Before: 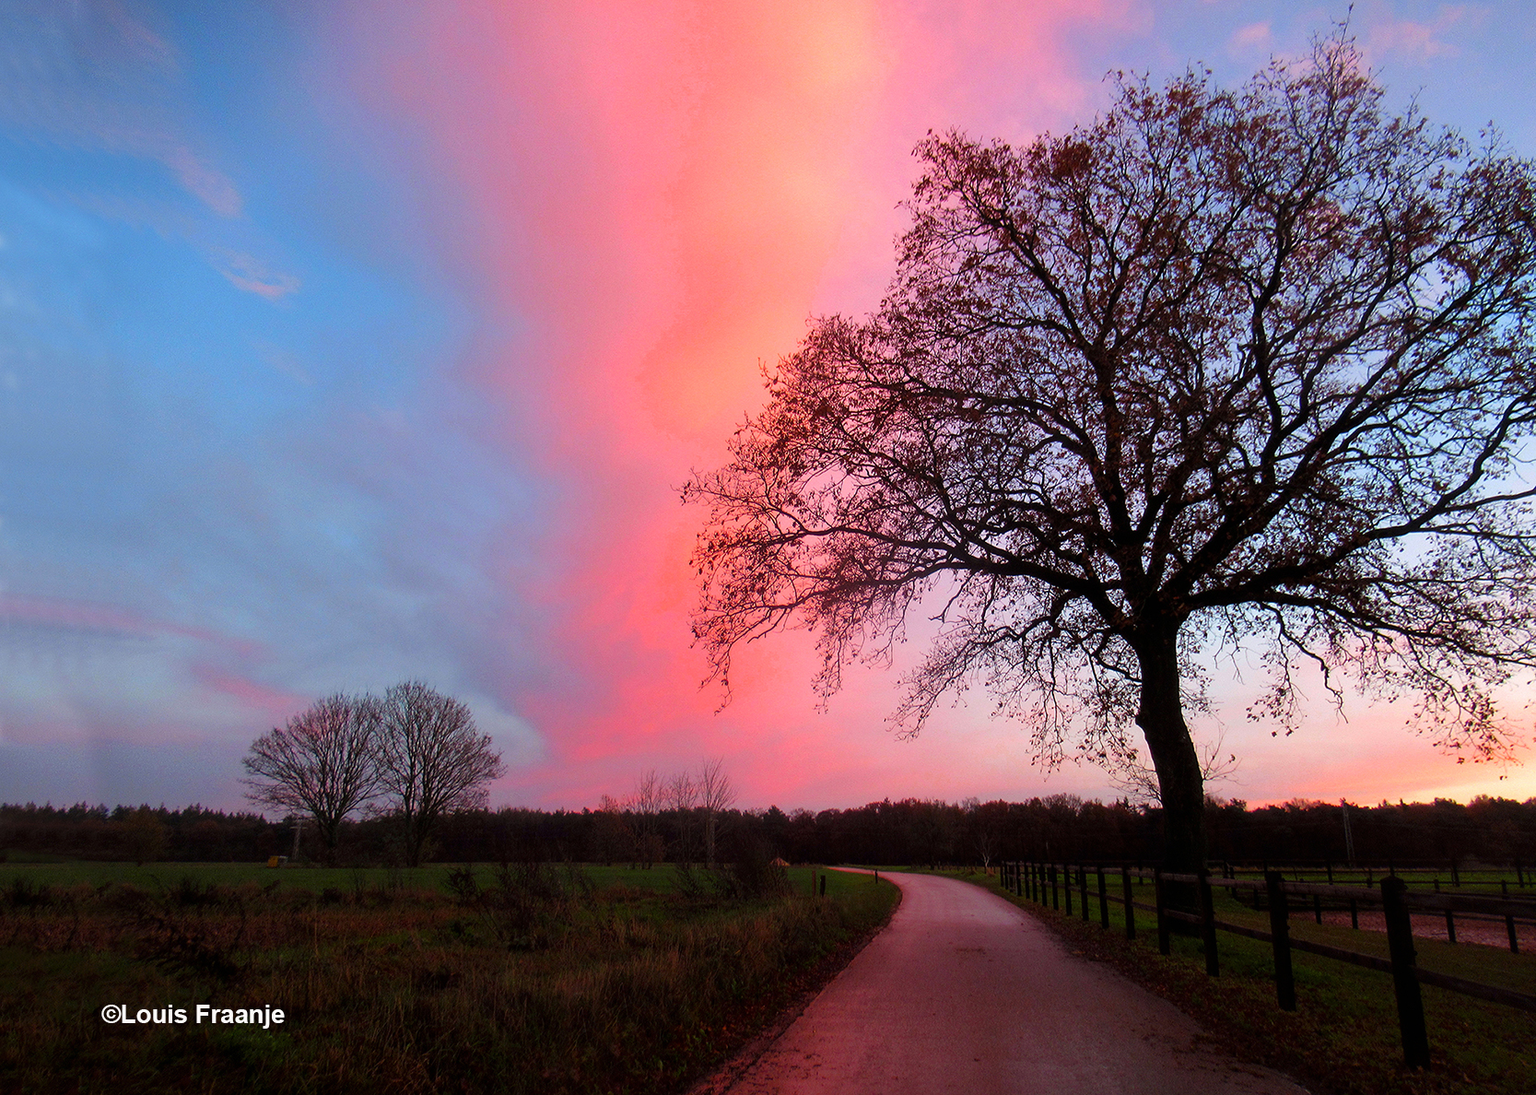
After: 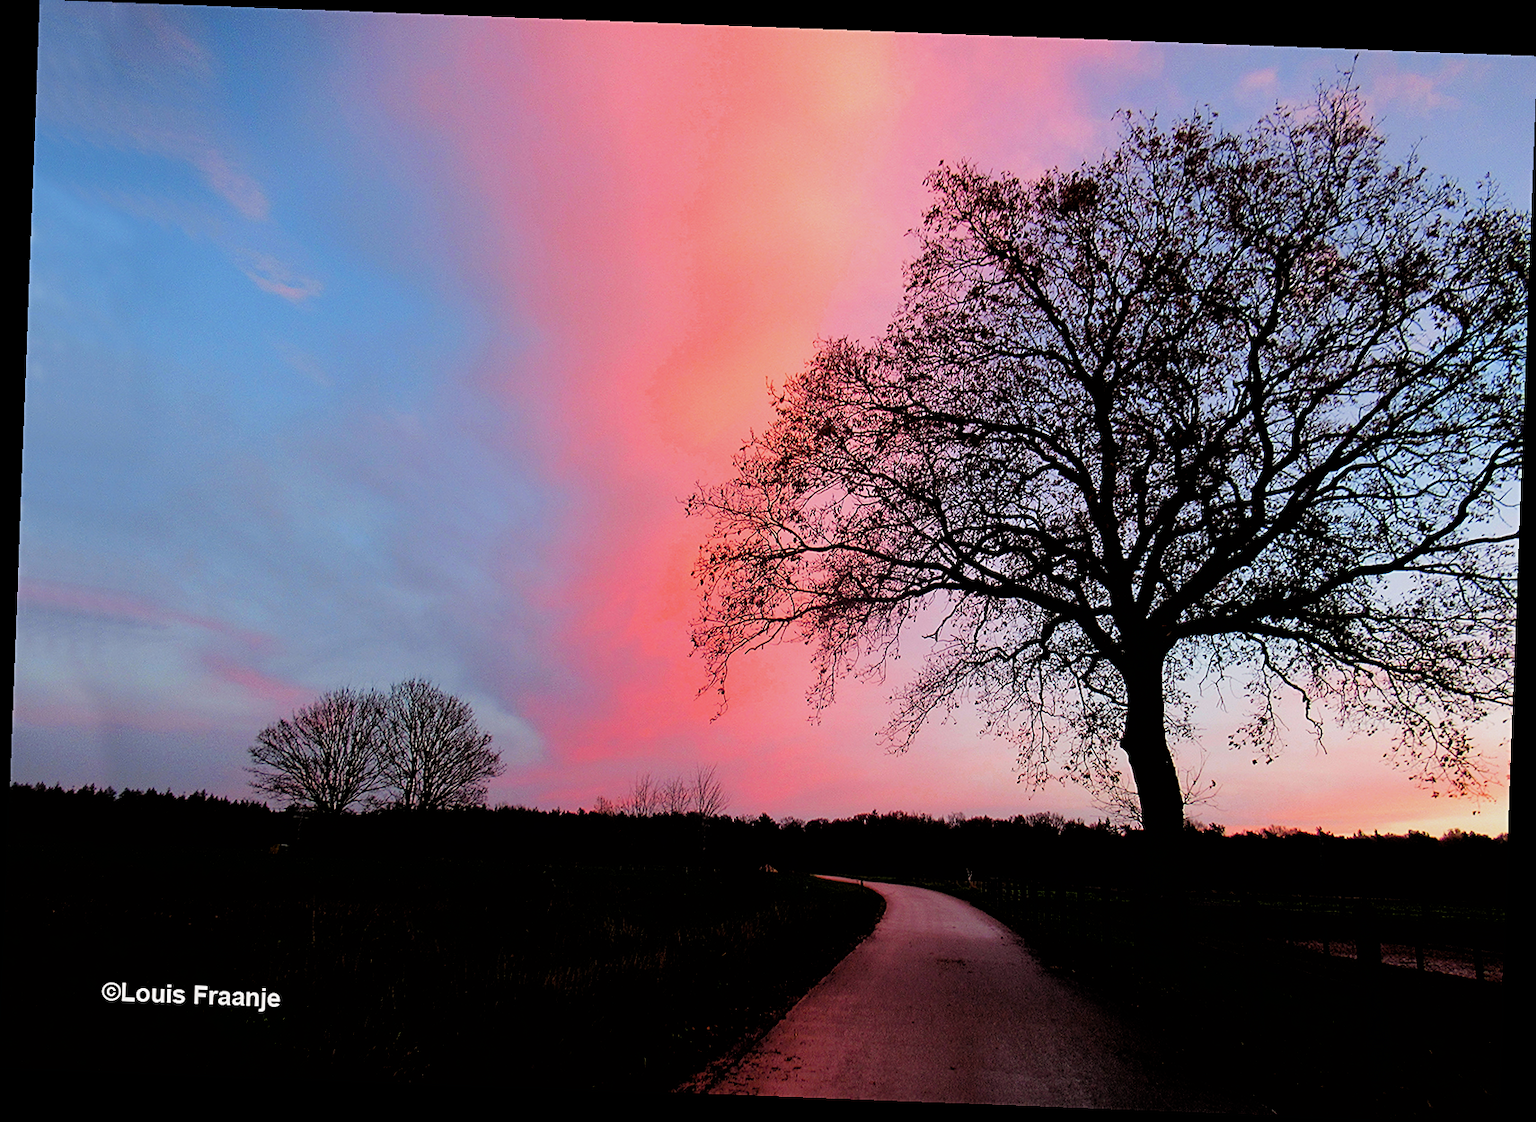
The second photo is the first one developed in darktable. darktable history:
filmic rgb: black relative exposure -3.31 EV, white relative exposure 3.45 EV, hardness 2.36, contrast 1.103
rotate and perspective: rotation 2.17°, automatic cropping off
sharpen: on, module defaults
